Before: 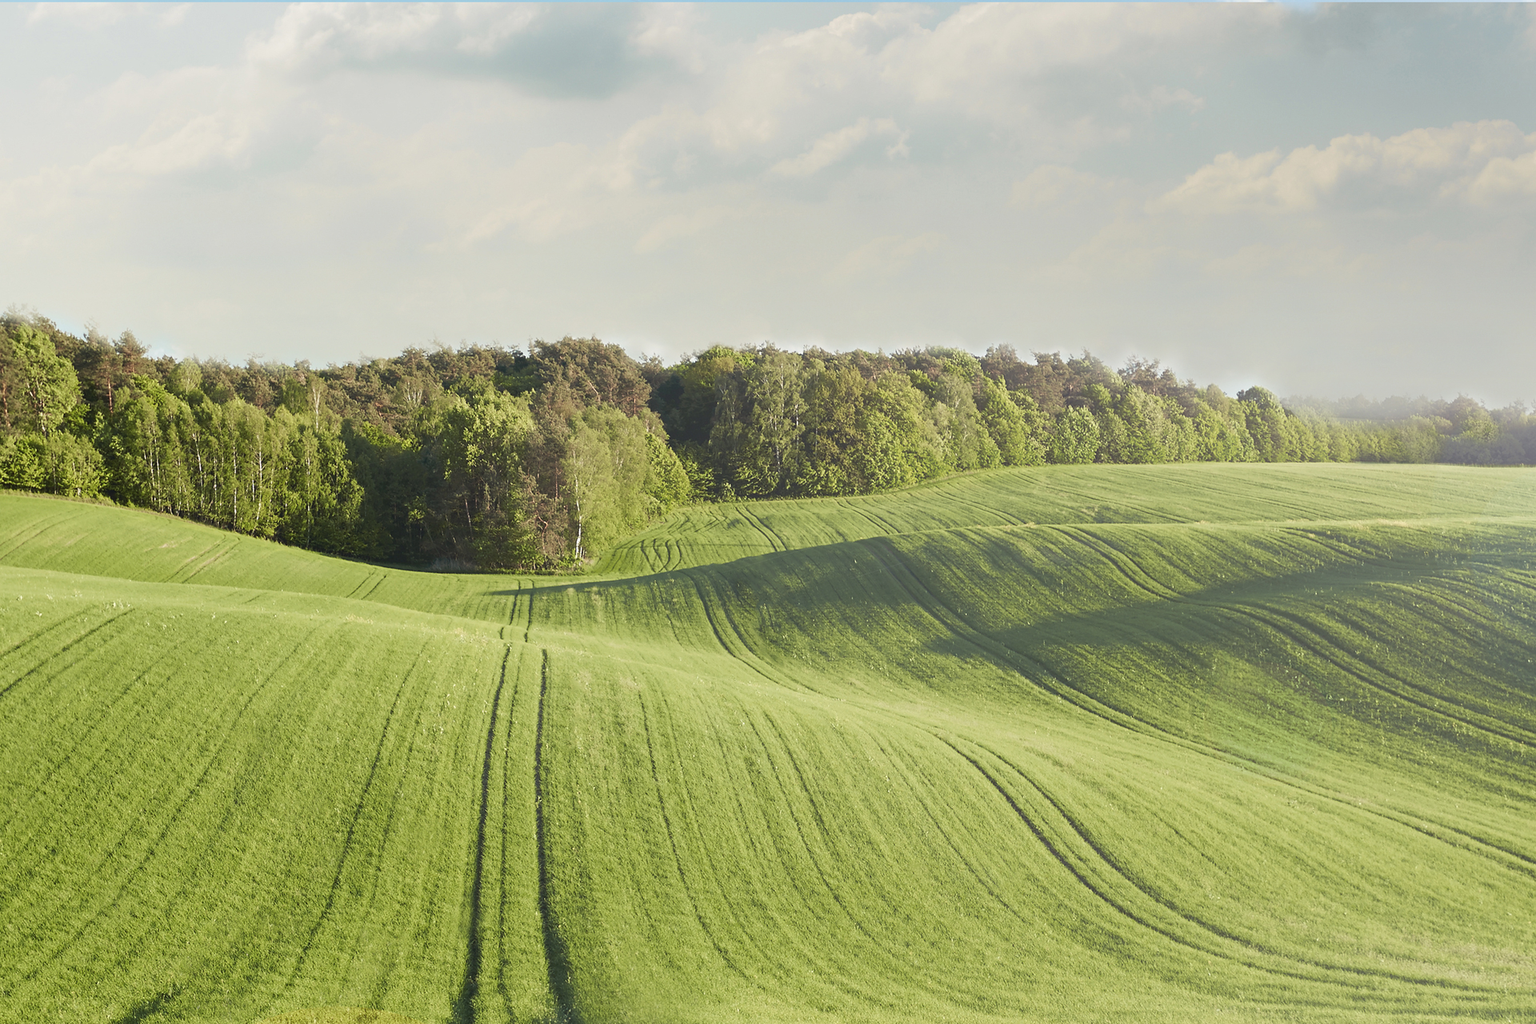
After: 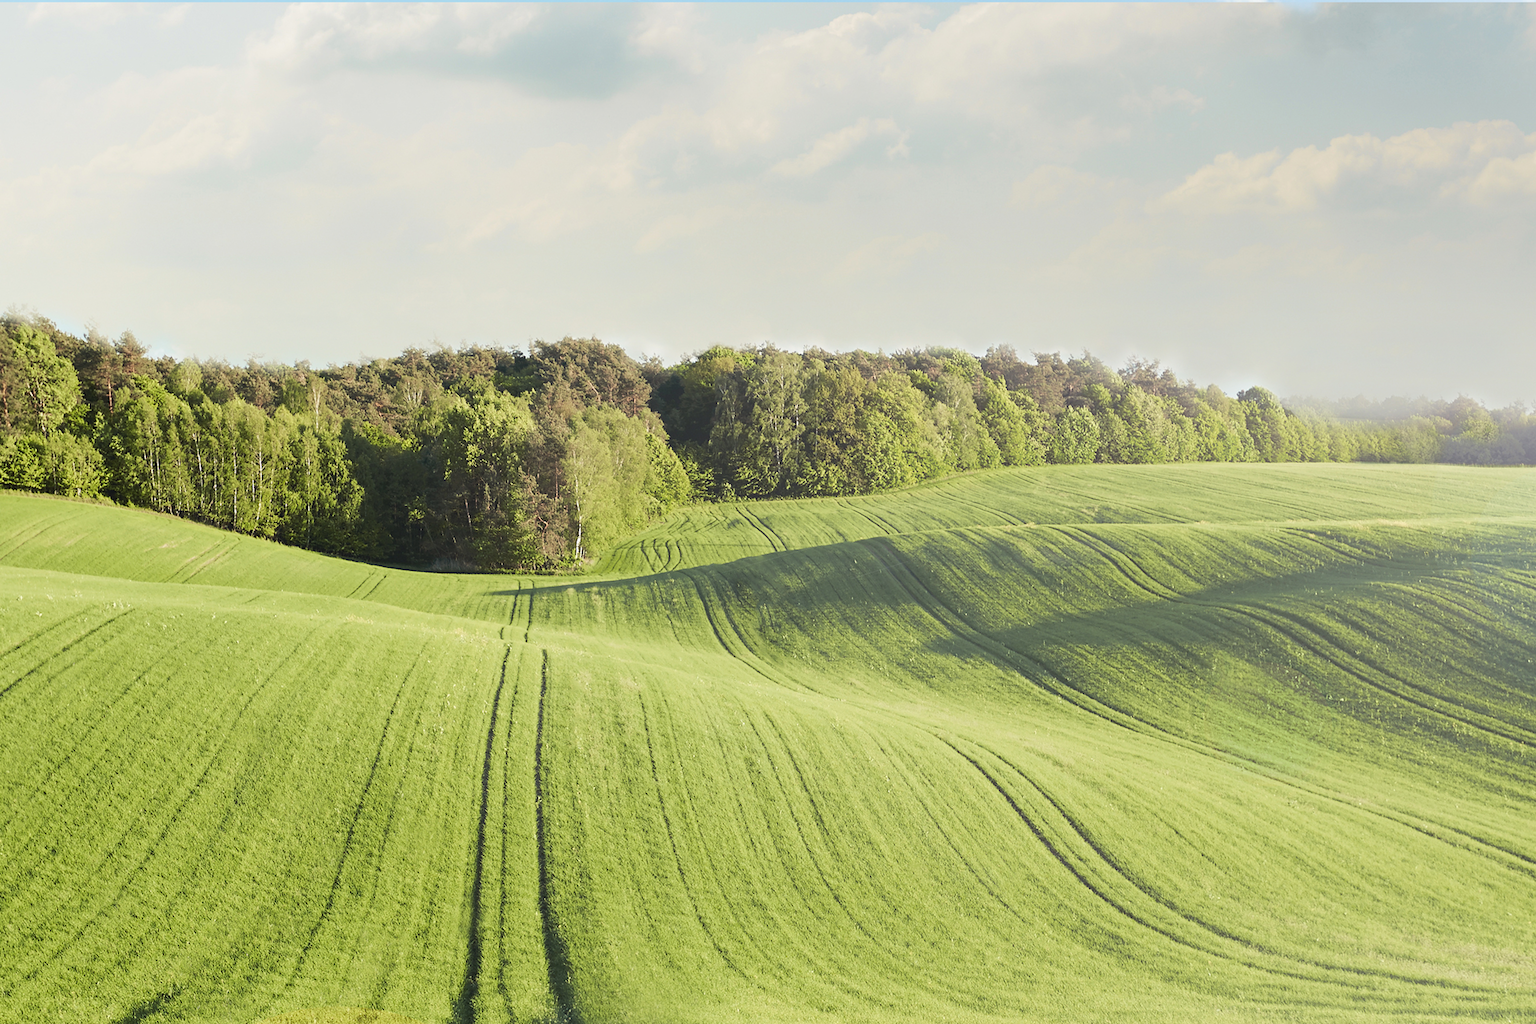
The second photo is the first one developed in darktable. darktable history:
tone curve: curves: ch0 [(0, 0.024) (0.049, 0.038) (0.176, 0.162) (0.33, 0.331) (0.432, 0.475) (0.601, 0.665) (0.843, 0.876) (1, 1)]; ch1 [(0, 0) (0.339, 0.358) (0.445, 0.439) (0.476, 0.47) (0.504, 0.504) (0.53, 0.511) (0.557, 0.558) (0.627, 0.635) (0.728, 0.746) (1, 1)]; ch2 [(0, 0) (0.327, 0.324) (0.417, 0.44) (0.46, 0.453) (0.502, 0.504) (0.526, 0.52) (0.54, 0.564) (0.606, 0.626) (0.76, 0.75) (1, 1)], color space Lab, linked channels, preserve colors none
